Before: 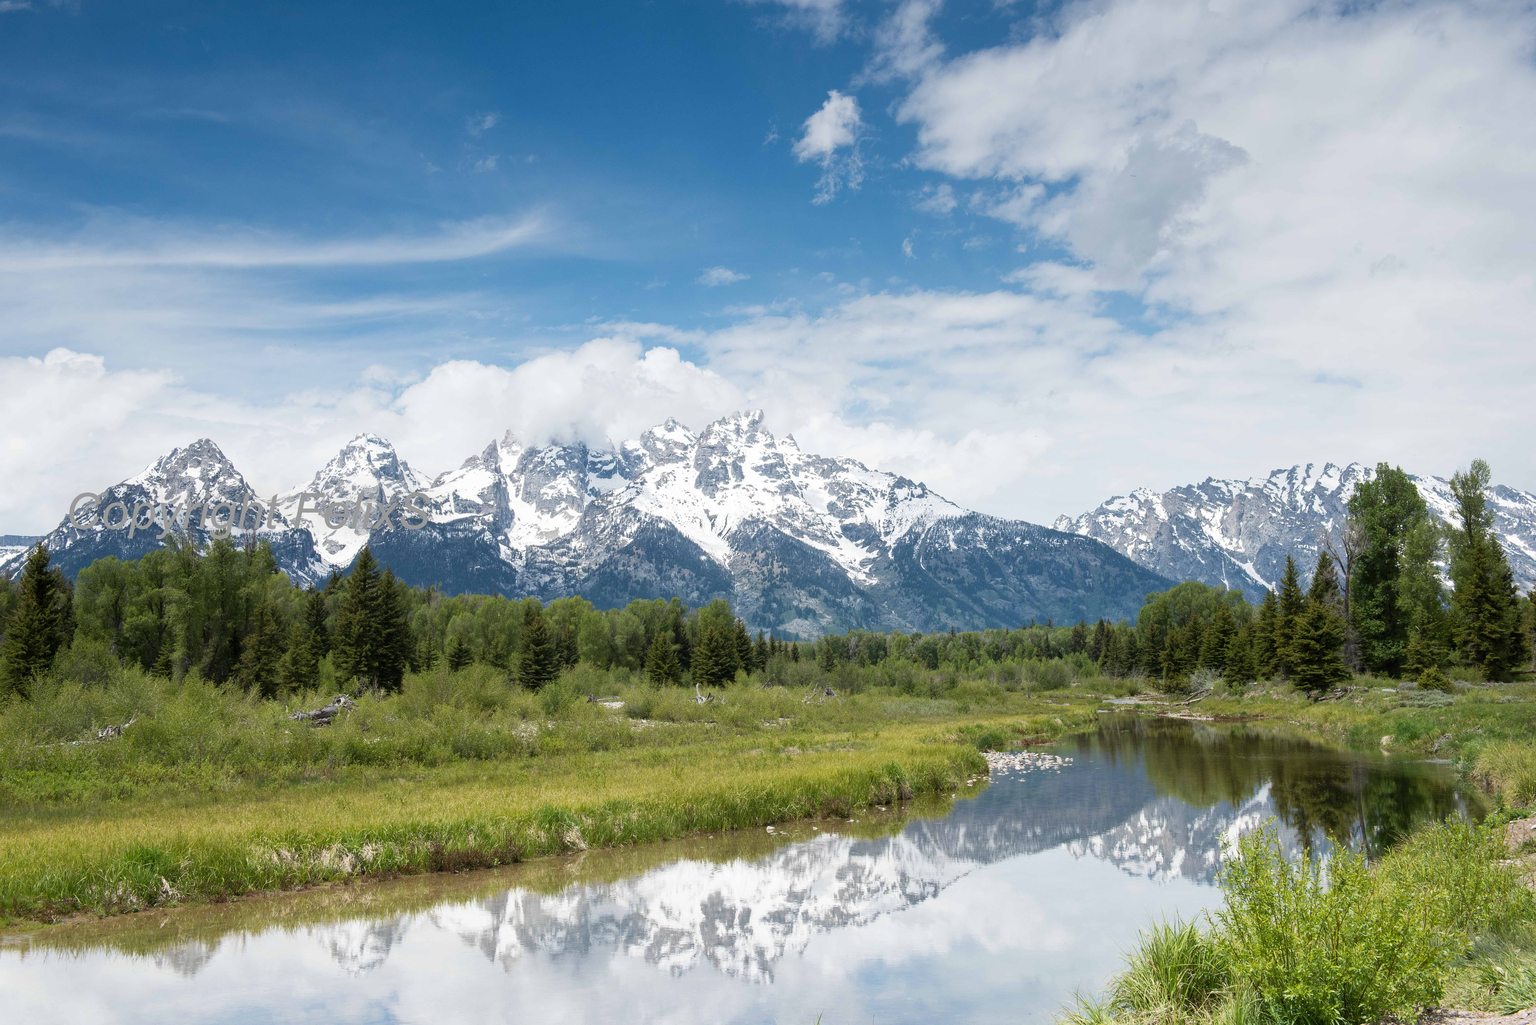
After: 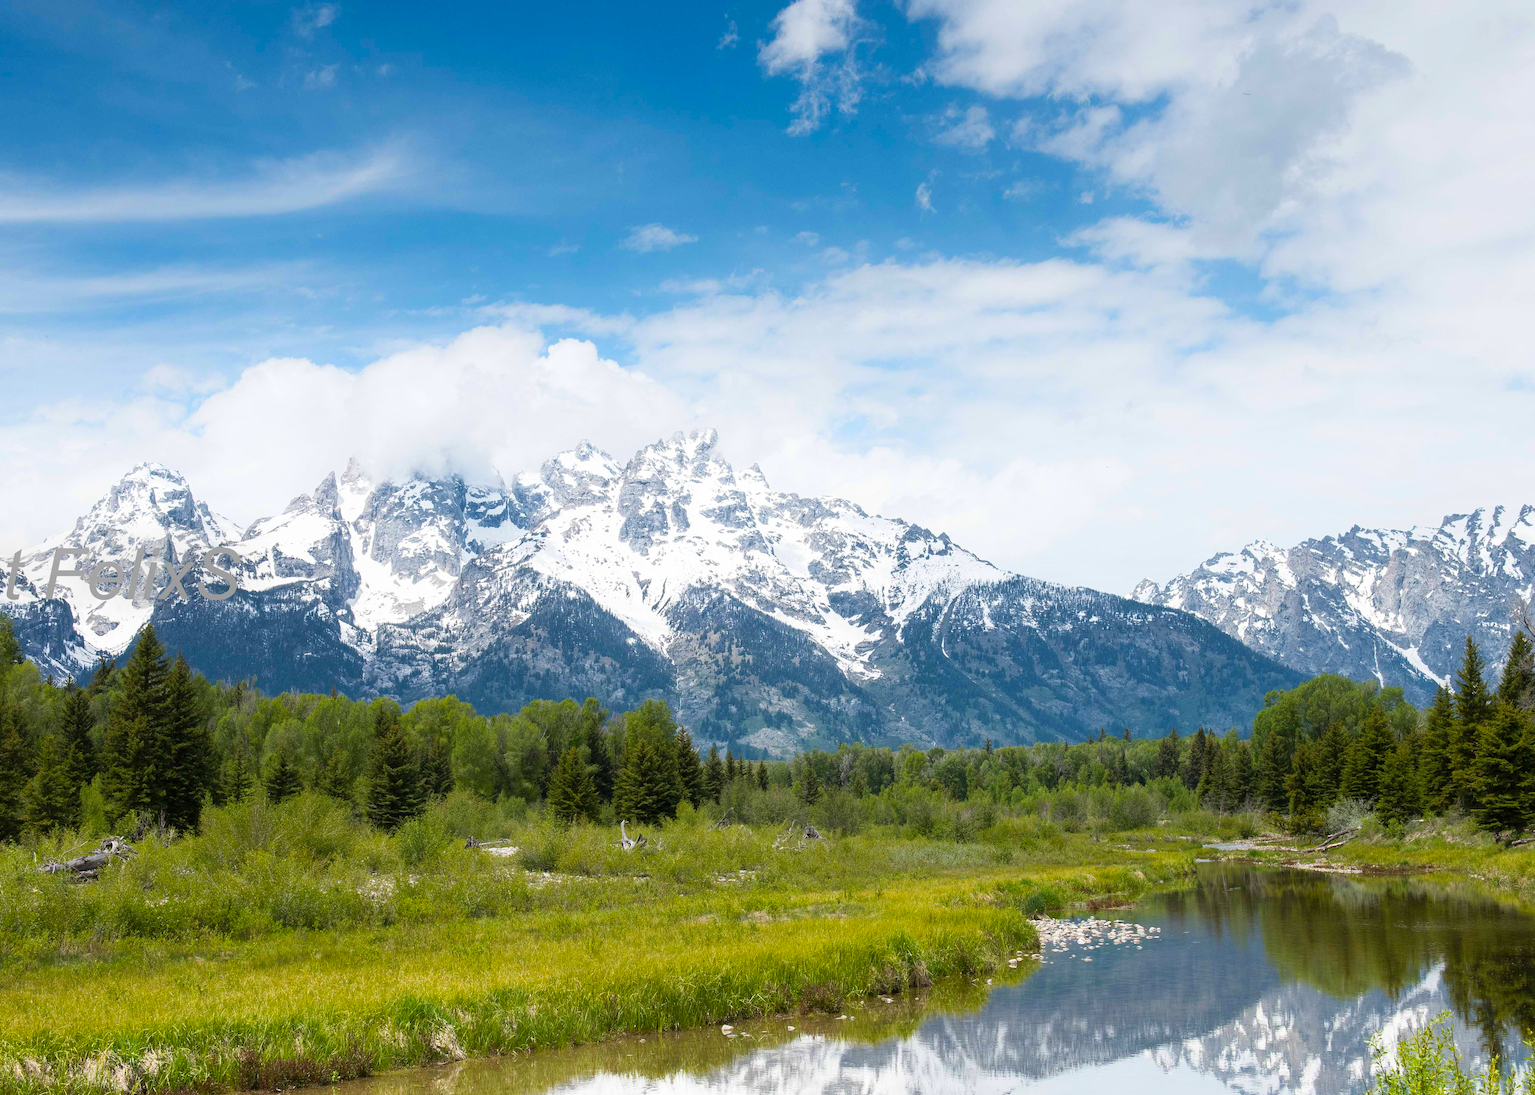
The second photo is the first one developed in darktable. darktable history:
shadows and highlights: shadows -0.094, highlights 41.87
crop and rotate: left 17.113%, top 10.772%, right 13.012%, bottom 14.536%
color balance rgb: linear chroma grading › shadows -7.908%, linear chroma grading › global chroma 9.715%, perceptual saturation grading › global saturation 25.067%
